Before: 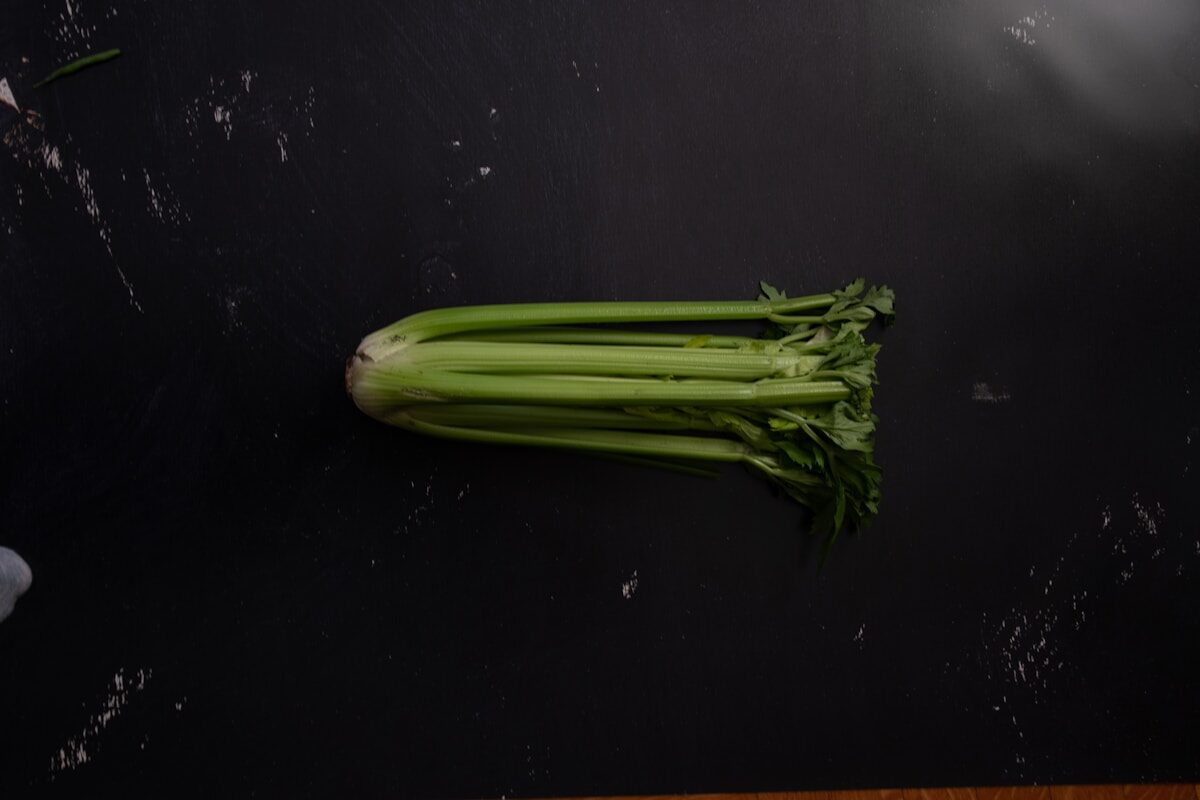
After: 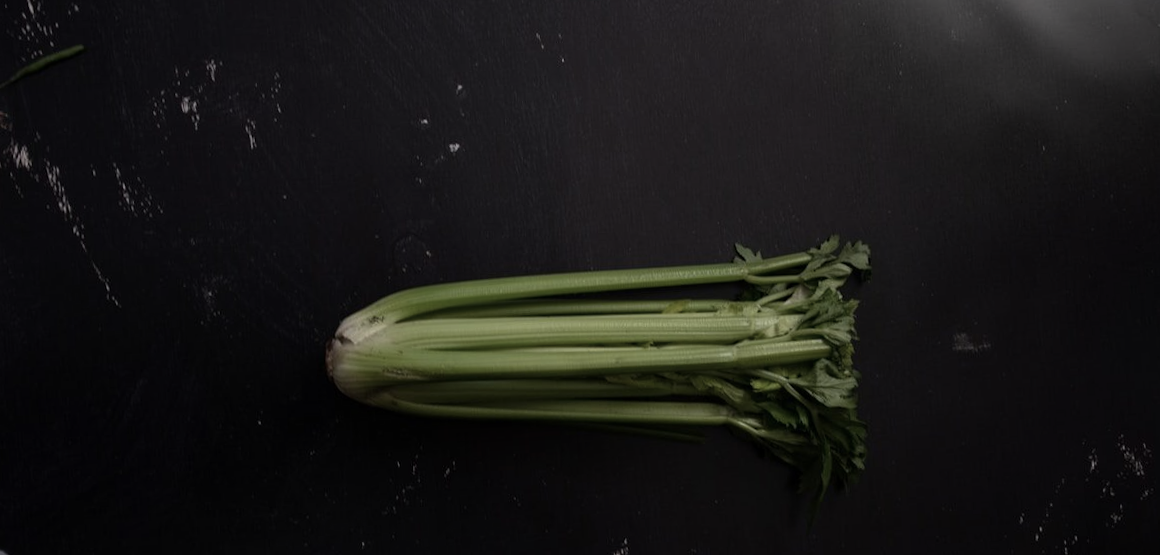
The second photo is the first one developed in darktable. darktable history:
crop: bottom 24.967%
contrast brightness saturation: contrast 0.1, saturation -0.36
rotate and perspective: rotation -3°, crop left 0.031, crop right 0.968, crop top 0.07, crop bottom 0.93
